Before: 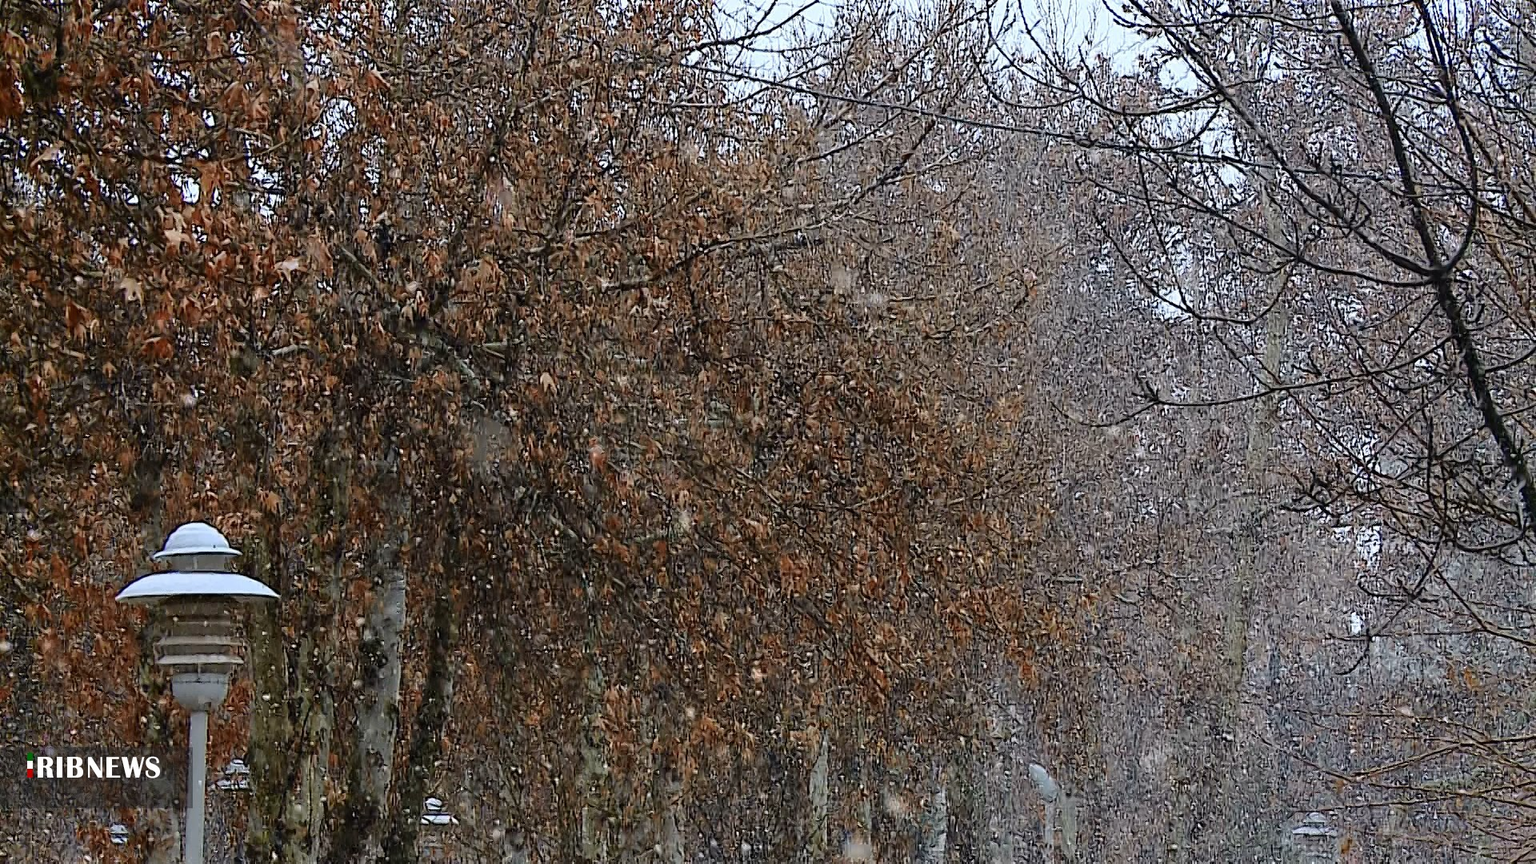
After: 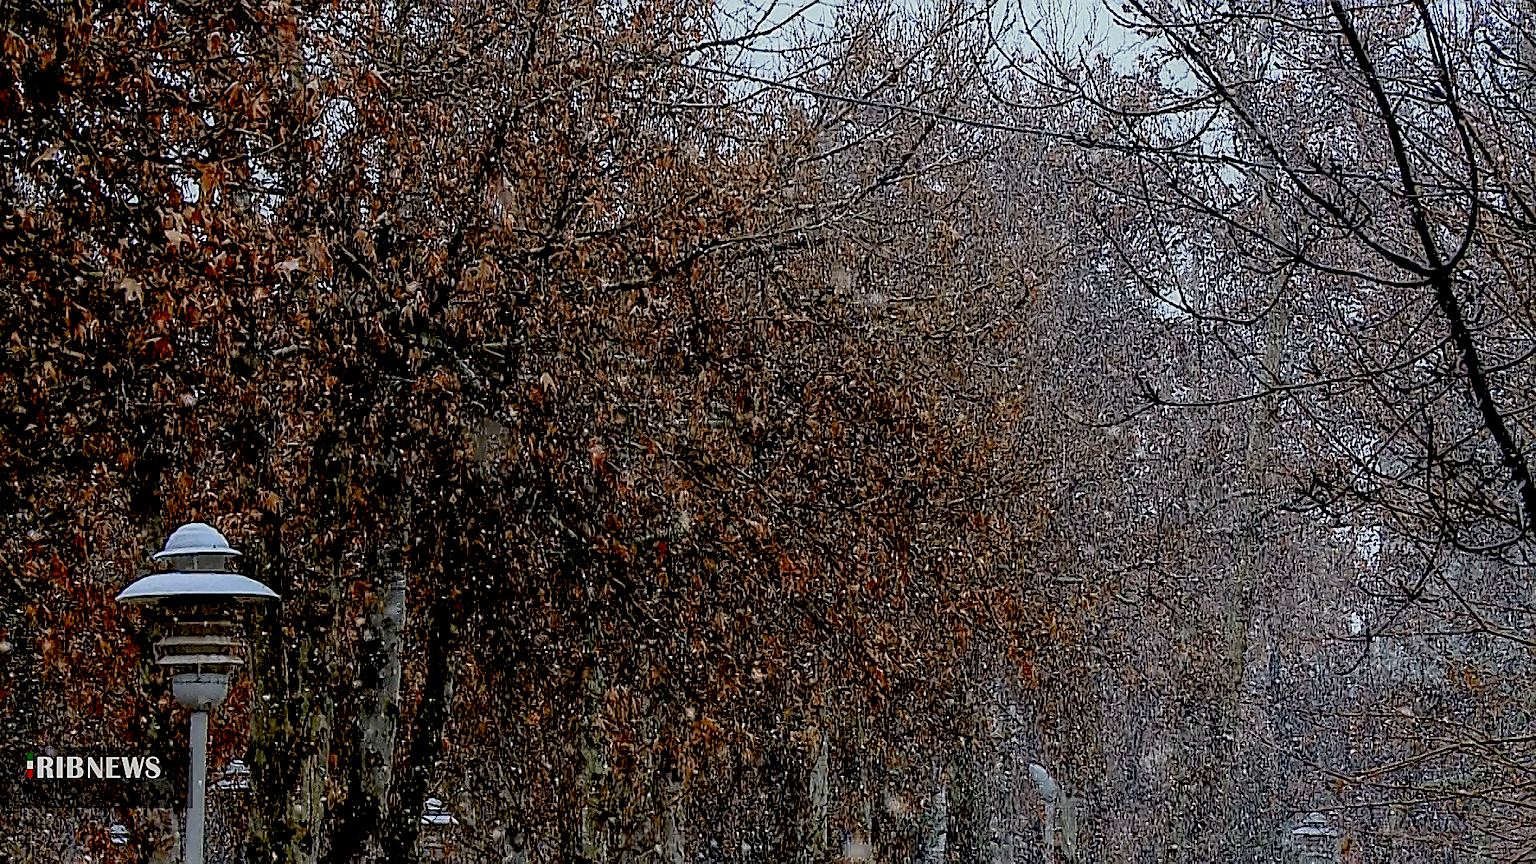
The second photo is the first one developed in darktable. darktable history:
local contrast: on, module defaults
exposure: black level correction 0.046, exposure -0.228 EV, compensate highlight preservation false
sharpen: on, module defaults
